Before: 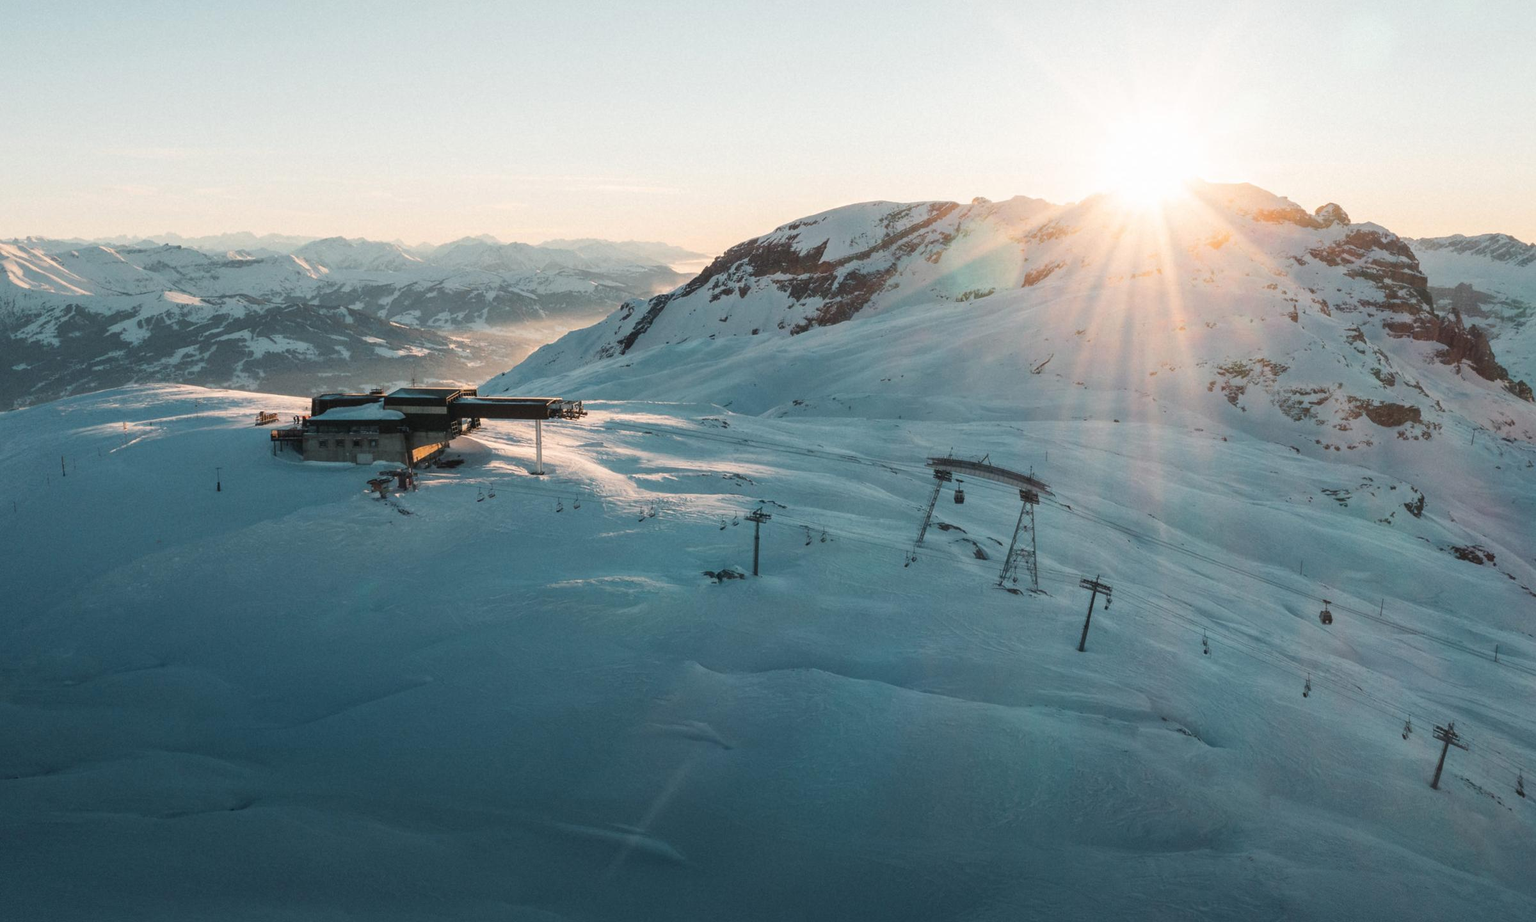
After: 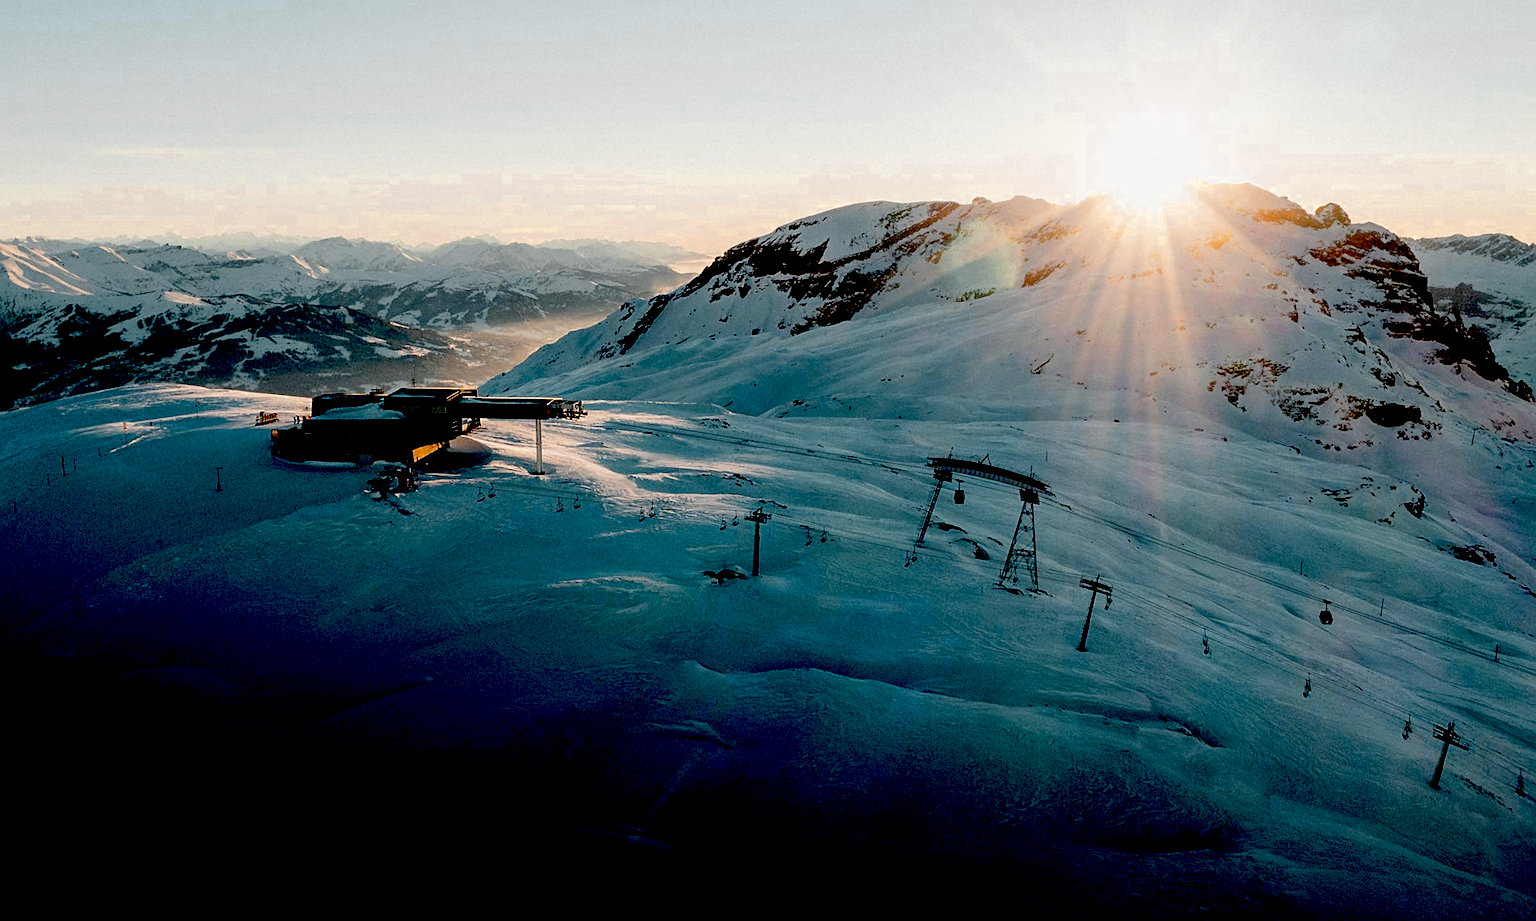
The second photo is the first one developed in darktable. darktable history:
exposure: black level correction 0.1, exposure -0.092 EV, compensate highlight preservation false
sharpen: on, module defaults
color zones: curves: ch0 [(0, 0.485) (0.178, 0.476) (0.261, 0.623) (0.411, 0.403) (0.708, 0.603) (0.934, 0.412)]; ch1 [(0.003, 0.485) (0.149, 0.496) (0.229, 0.584) (0.326, 0.551) (0.484, 0.262) (0.757, 0.643)]
